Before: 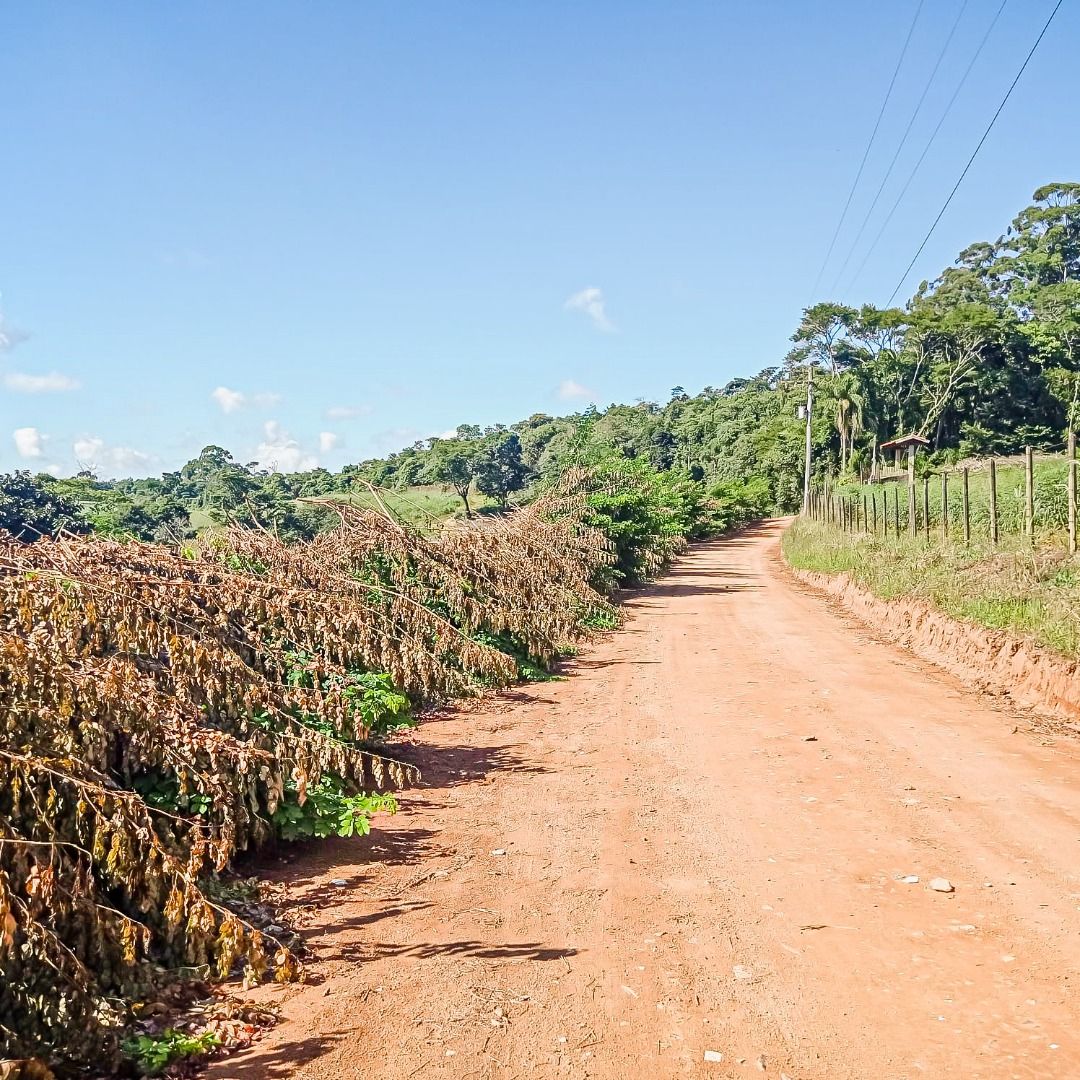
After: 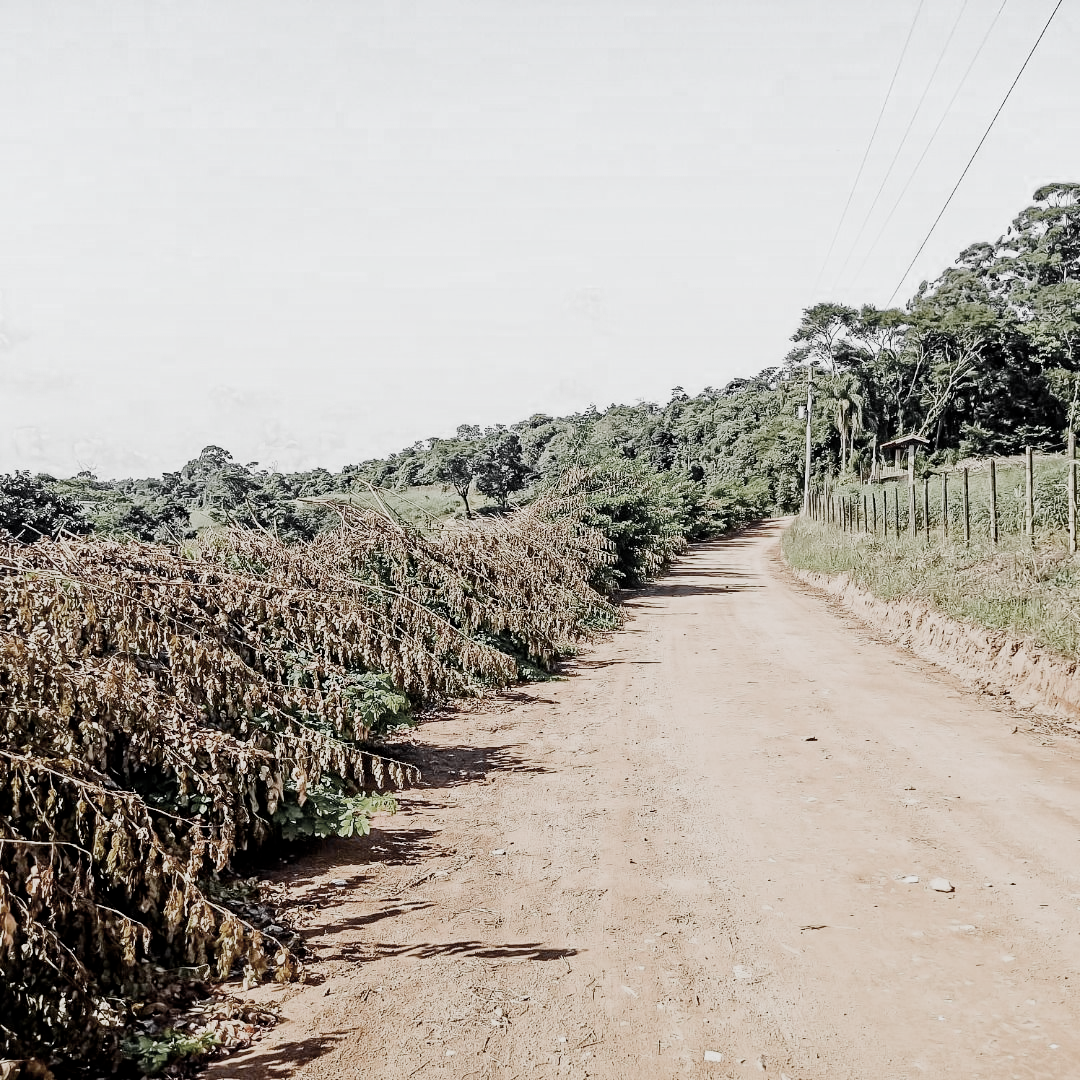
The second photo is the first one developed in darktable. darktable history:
filmic rgb: middle gray luminance 28.99%, black relative exposure -10.38 EV, white relative exposure 5.48 EV, target black luminance 0%, hardness 3.93, latitude 2.86%, contrast 1.123, highlights saturation mix 3.84%, shadows ↔ highlights balance 15.94%, preserve chrominance no, color science v4 (2020), contrast in shadows soft, contrast in highlights soft
contrast brightness saturation: contrast 0.147, brightness -0.009, saturation 0.099
color zones: curves: ch0 [(0, 0.613) (0.01, 0.613) (0.245, 0.448) (0.498, 0.529) (0.642, 0.665) (0.879, 0.777) (0.99, 0.613)]; ch1 [(0, 0.035) (0.121, 0.189) (0.259, 0.197) (0.415, 0.061) (0.589, 0.022) (0.732, 0.022) (0.857, 0.026) (0.991, 0.053)]
